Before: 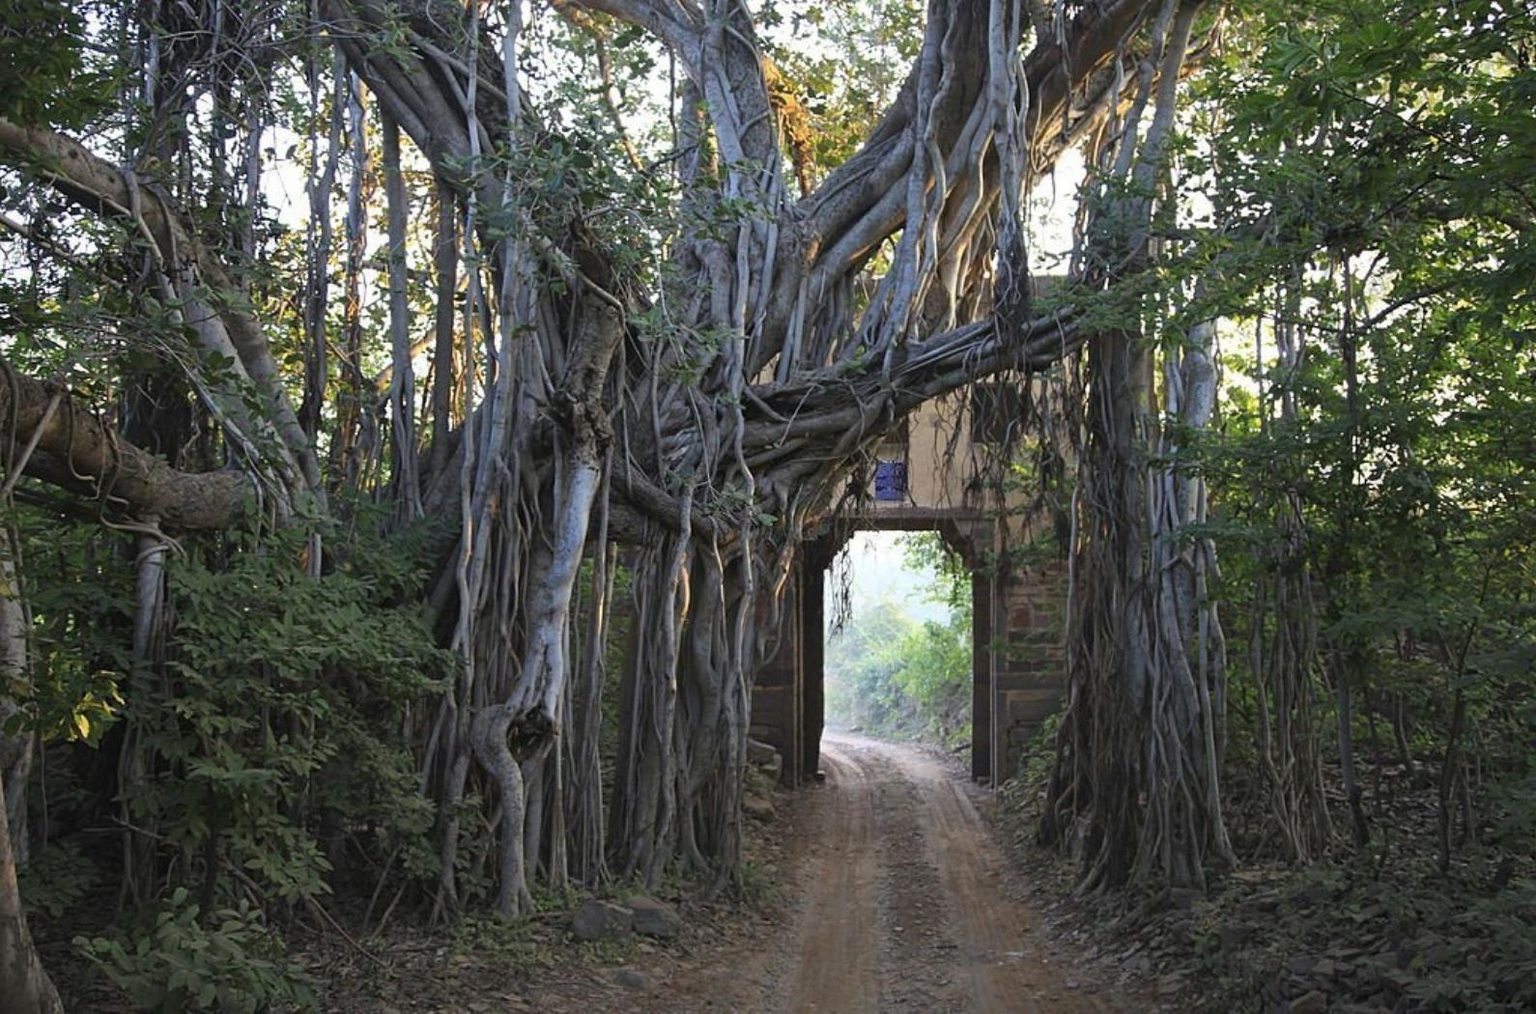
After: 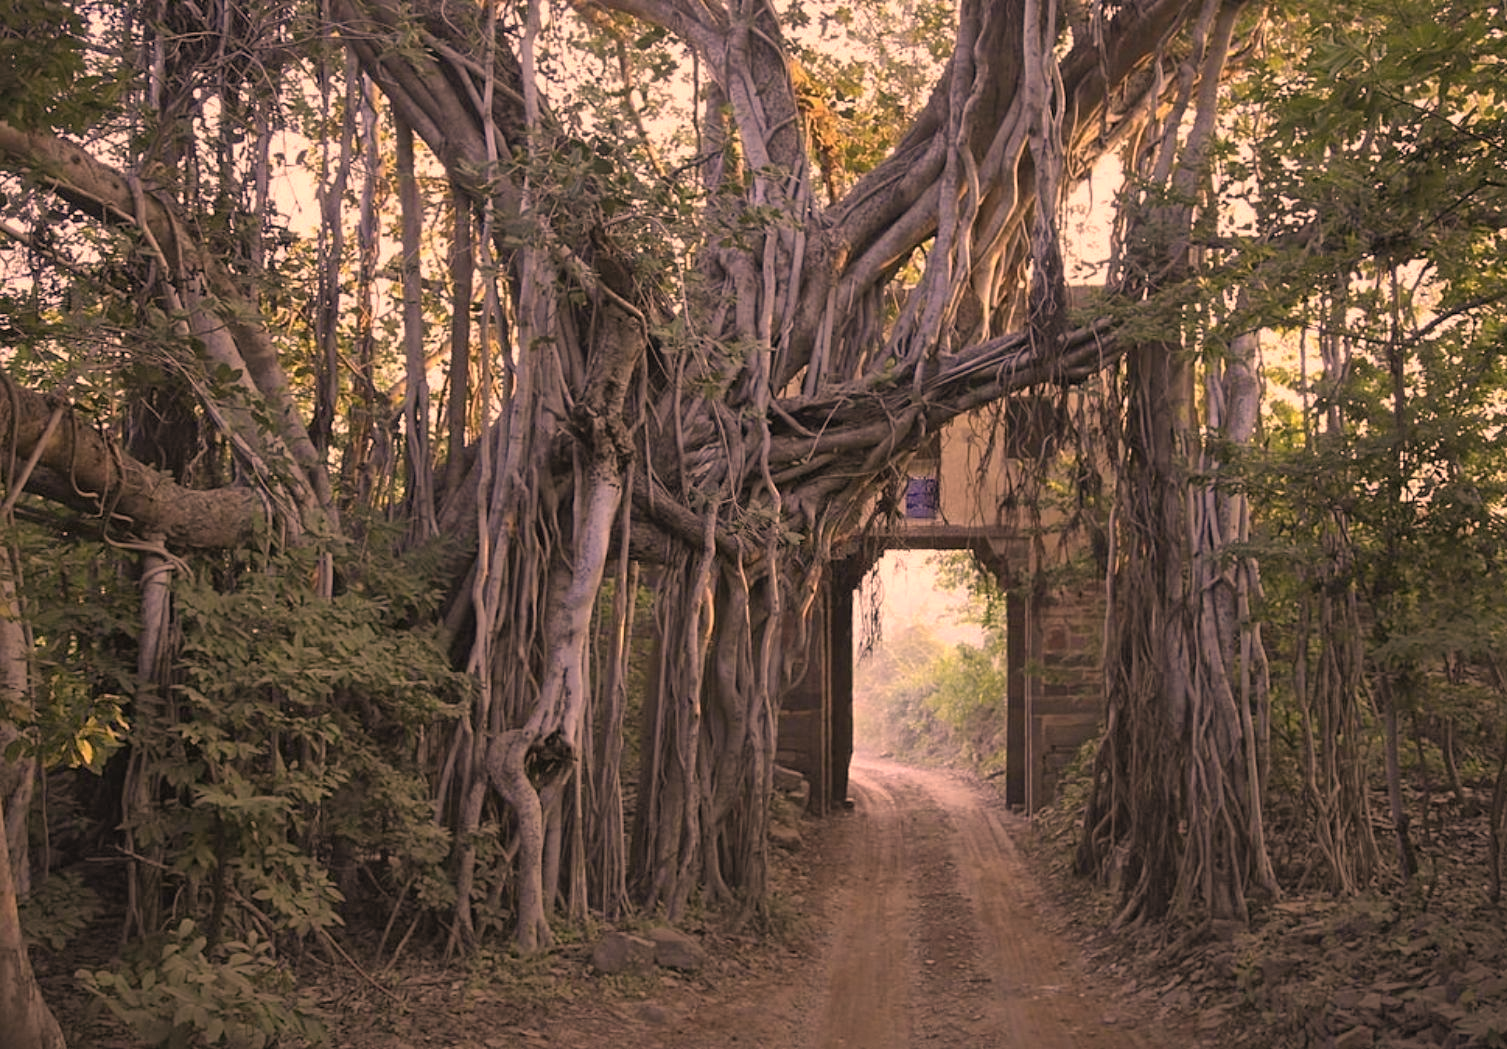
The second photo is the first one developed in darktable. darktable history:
color correction: highlights a* 40, highlights b* 40, saturation 0.69
shadows and highlights: on, module defaults
crop and rotate: right 5.167%
